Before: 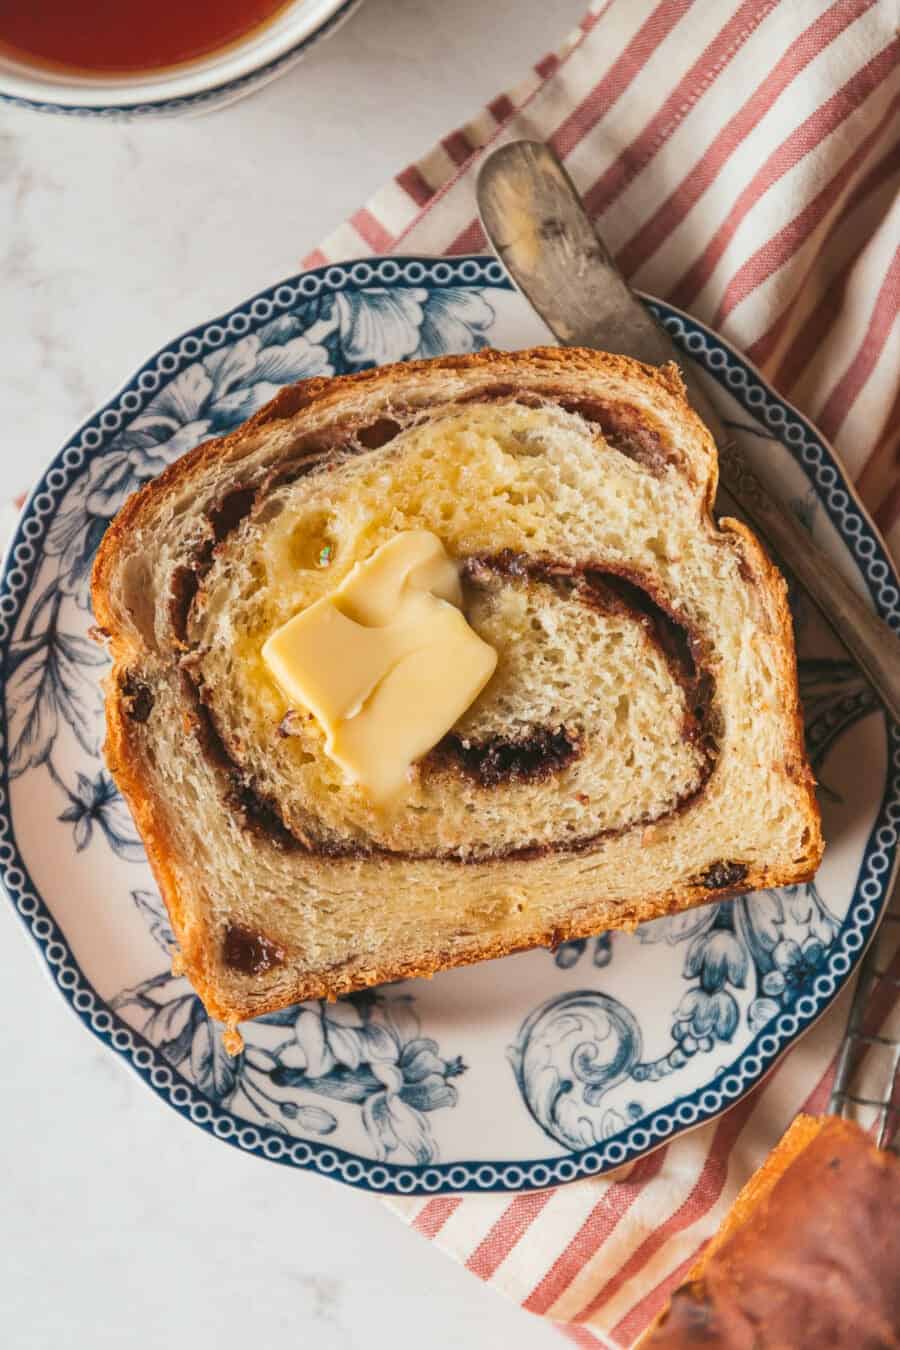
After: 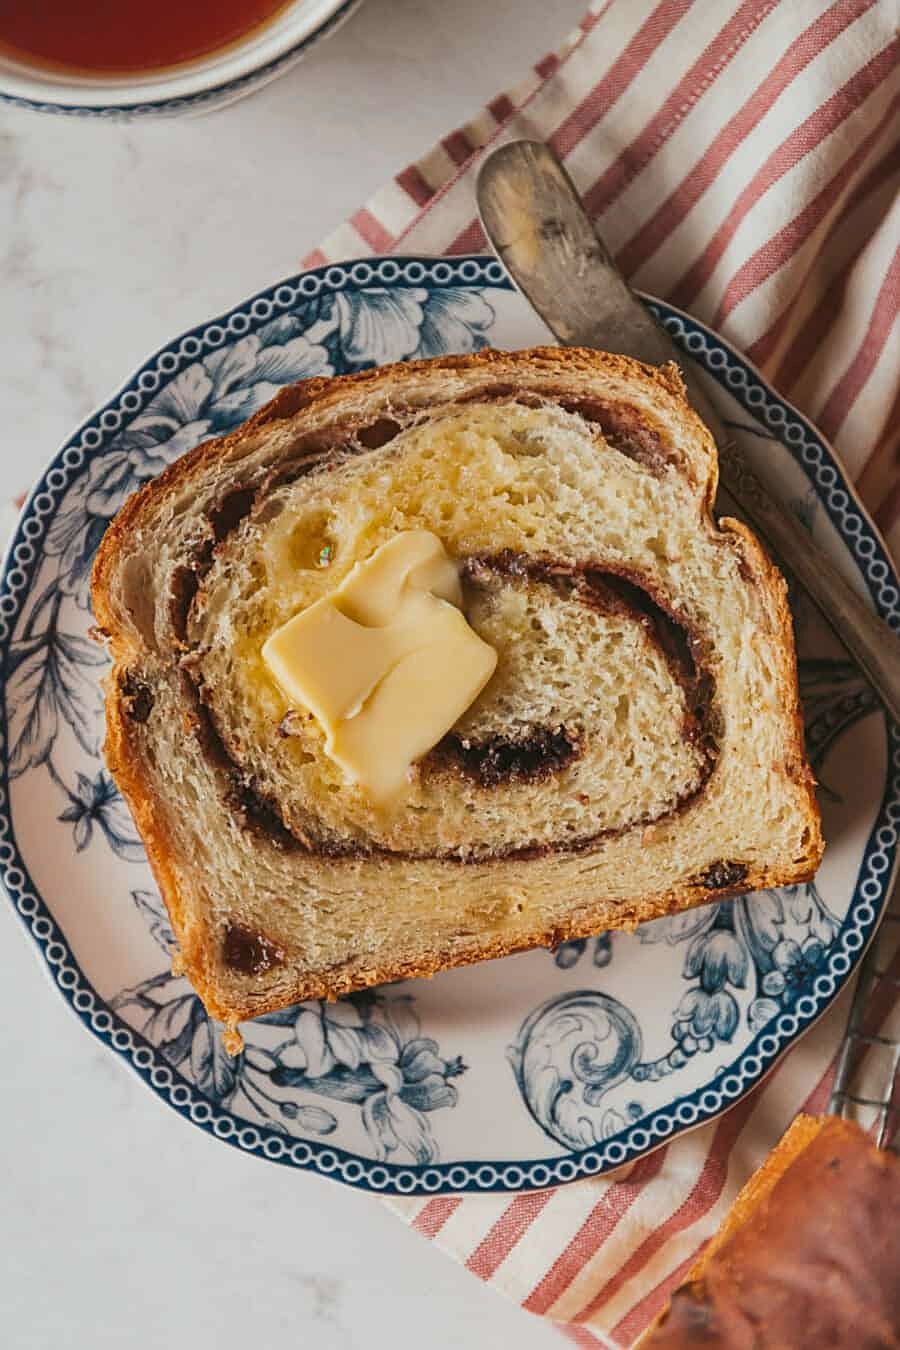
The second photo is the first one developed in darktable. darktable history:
base curve: curves: ch0 [(0, 0) (0.303, 0.277) (1, 1)]
sharpen: amount 0.478
exposure: exposure -0.116 EV, compensate exposure bias true
